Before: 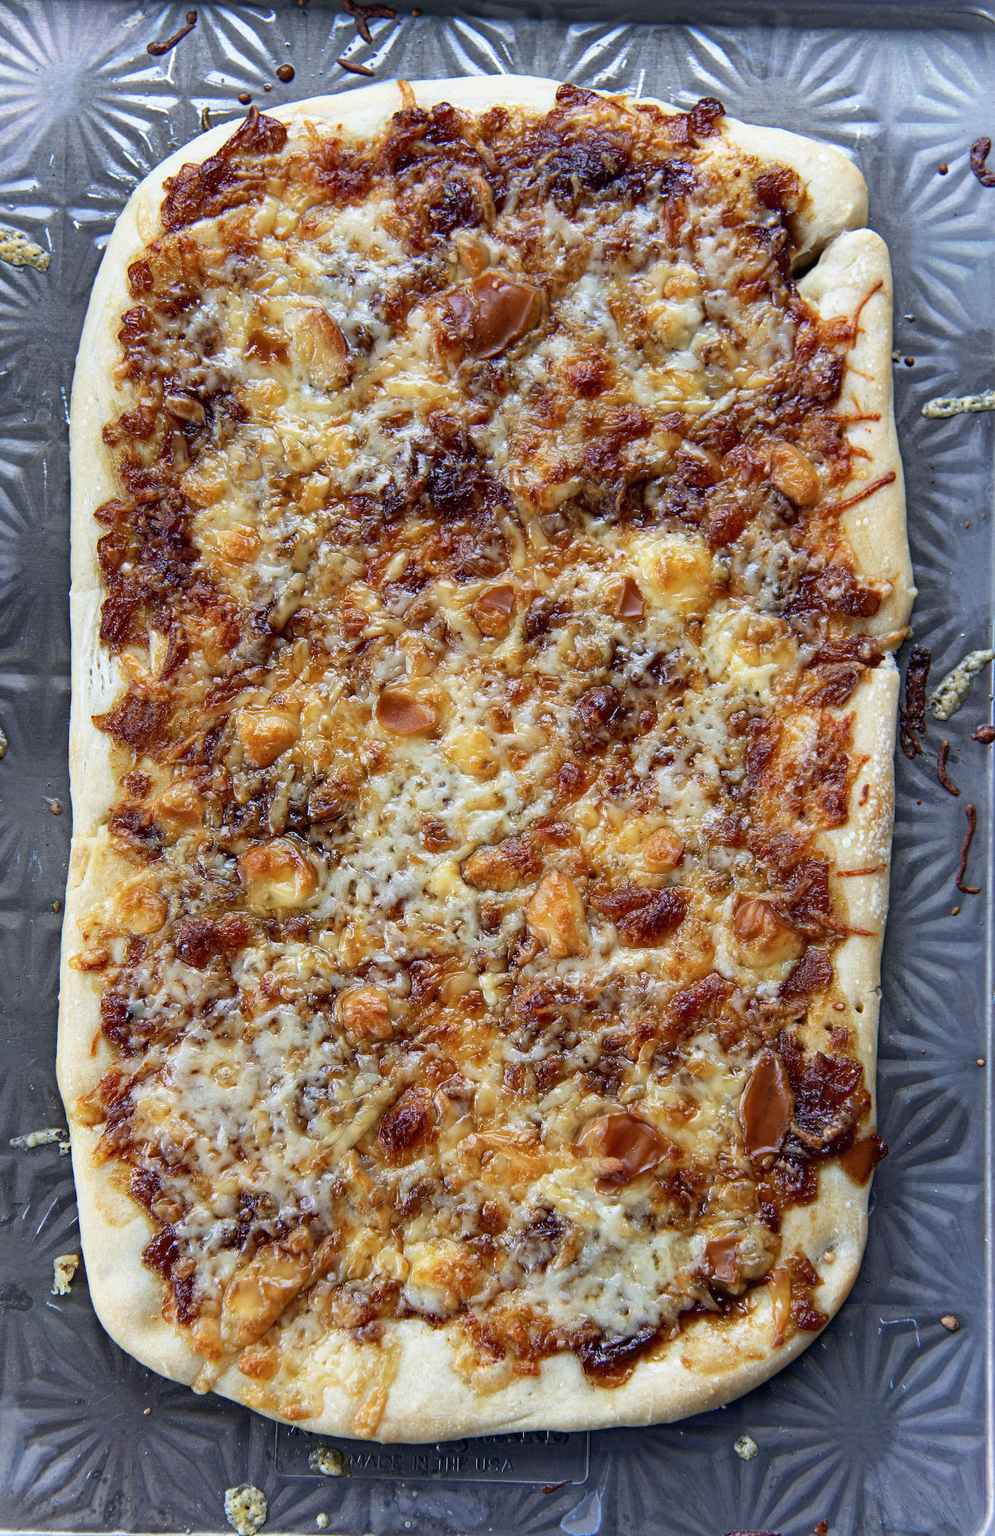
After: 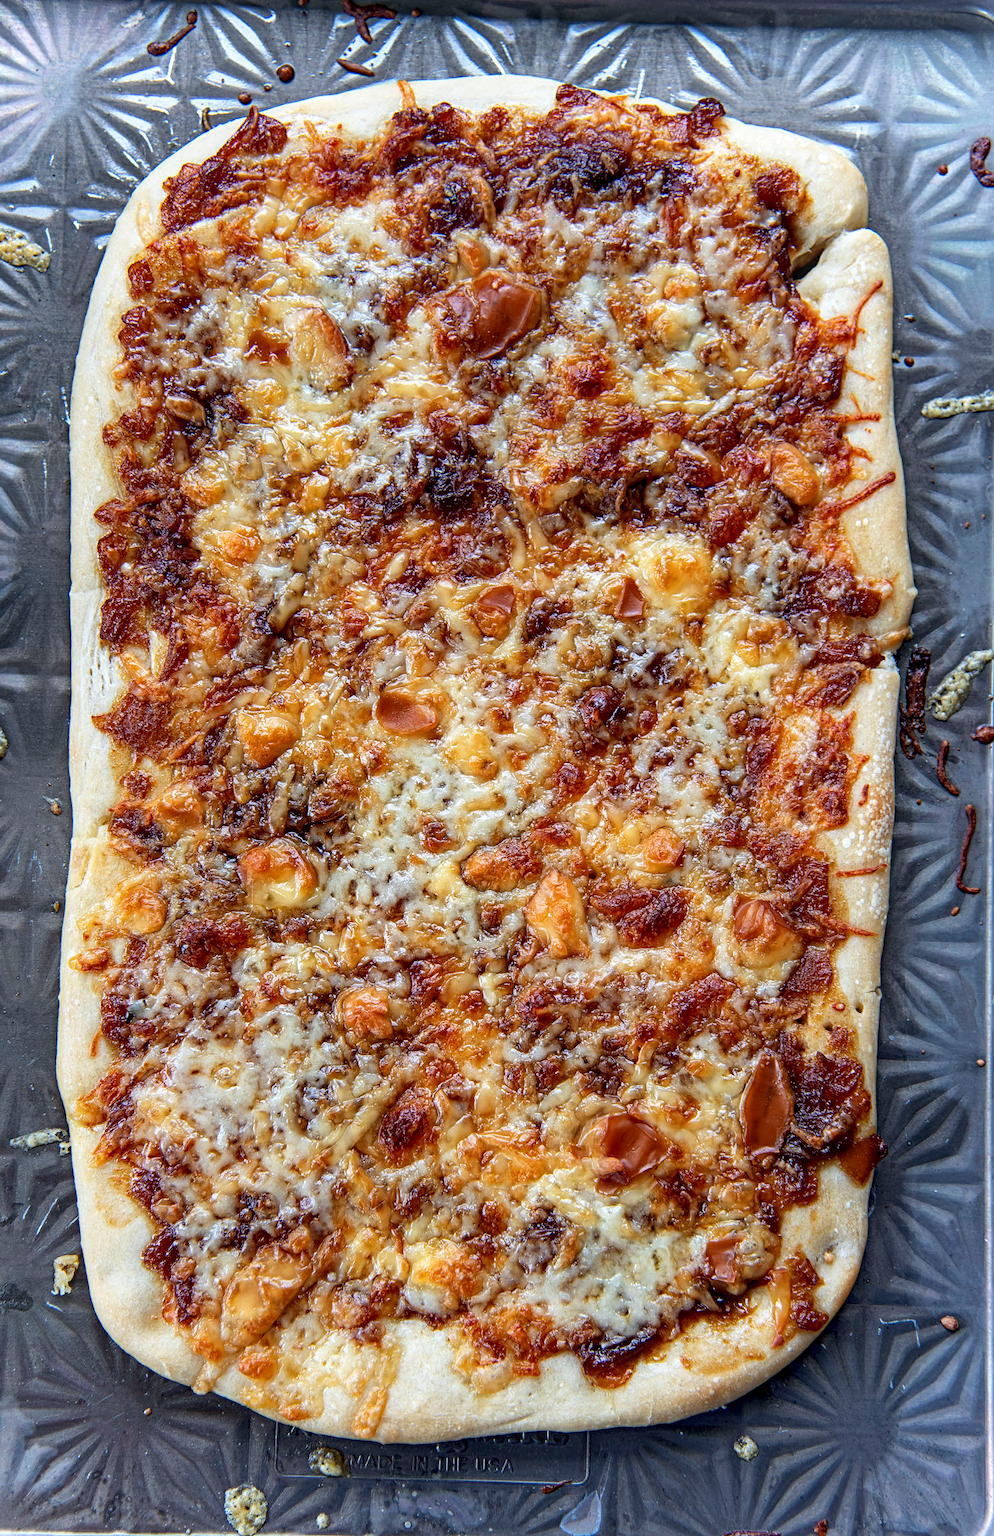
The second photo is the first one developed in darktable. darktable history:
sharpen: amount 0.203
local contrast: on, module defaults
